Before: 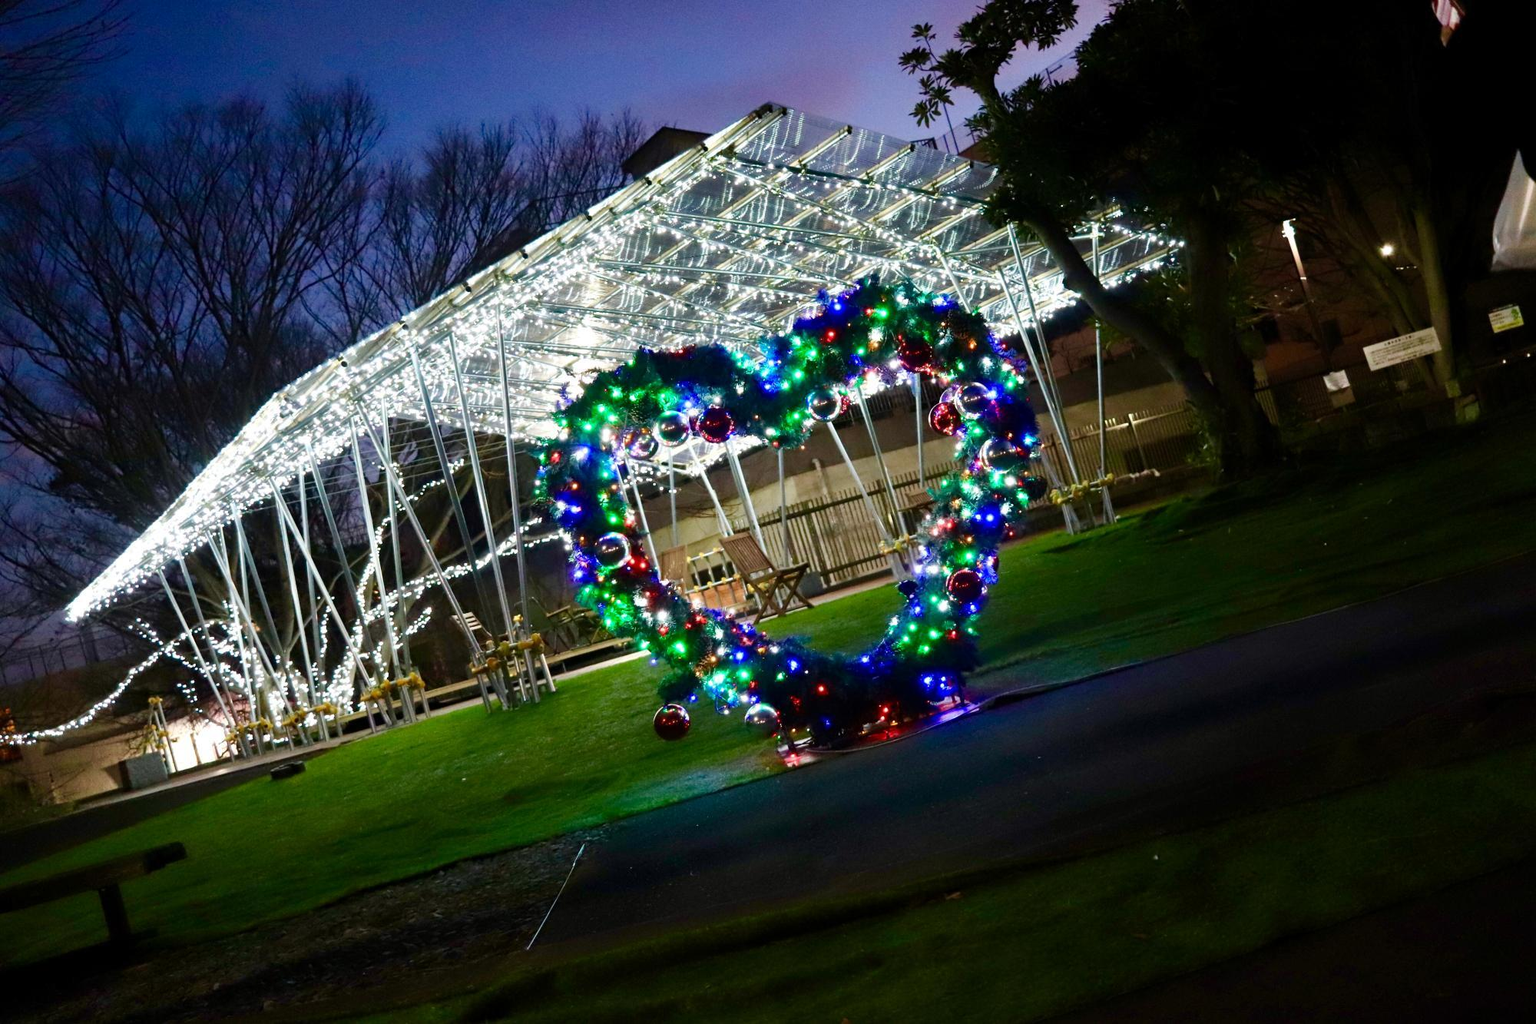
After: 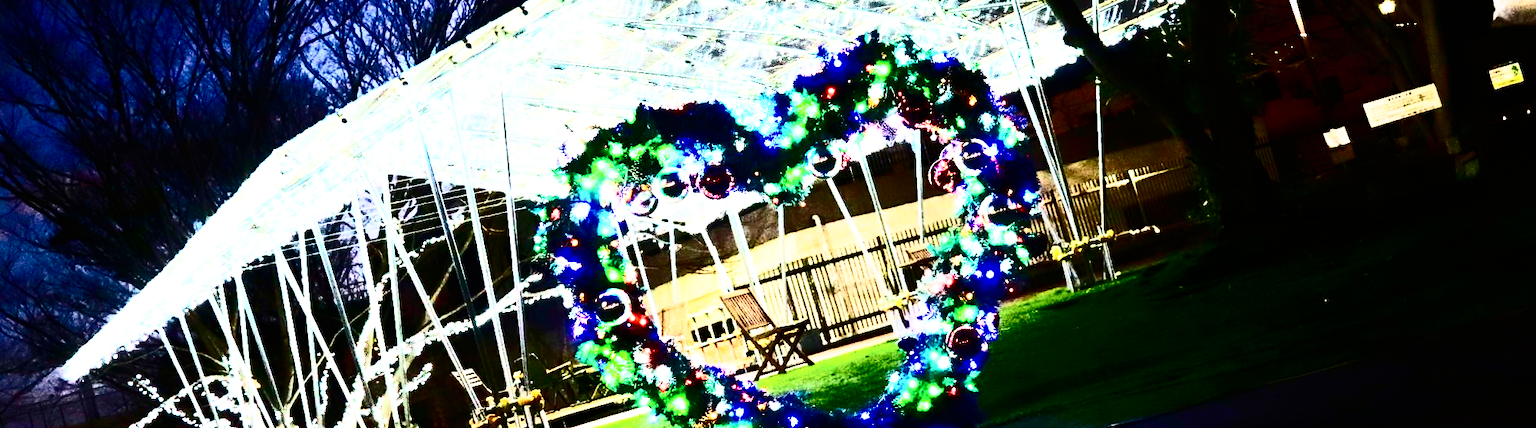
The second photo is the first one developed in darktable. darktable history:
base curve: curves: ch0 [(0, 0) (0.007, 0.004) (0.027, 0.03) (0.046, 0.07) (0.207, 0.54) (0.442, 0.872) (0.673, 0.972) (1, 1)], preserve colors none
crop and rotate: top 23.84%, bottom 34.294%
contrast brightness saturation: contrast 0.93, brightness 0.2
